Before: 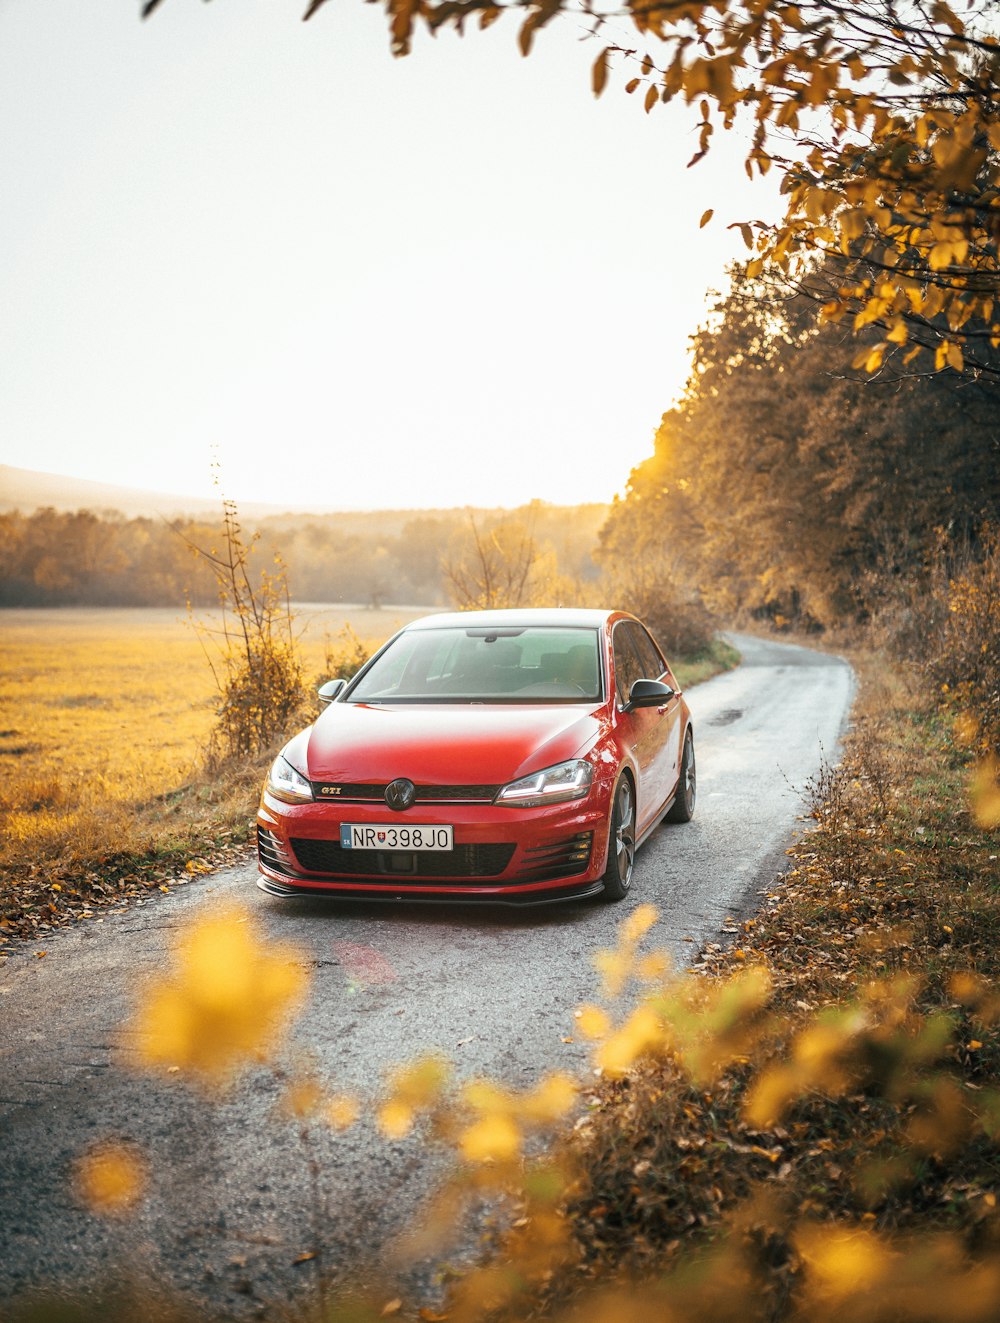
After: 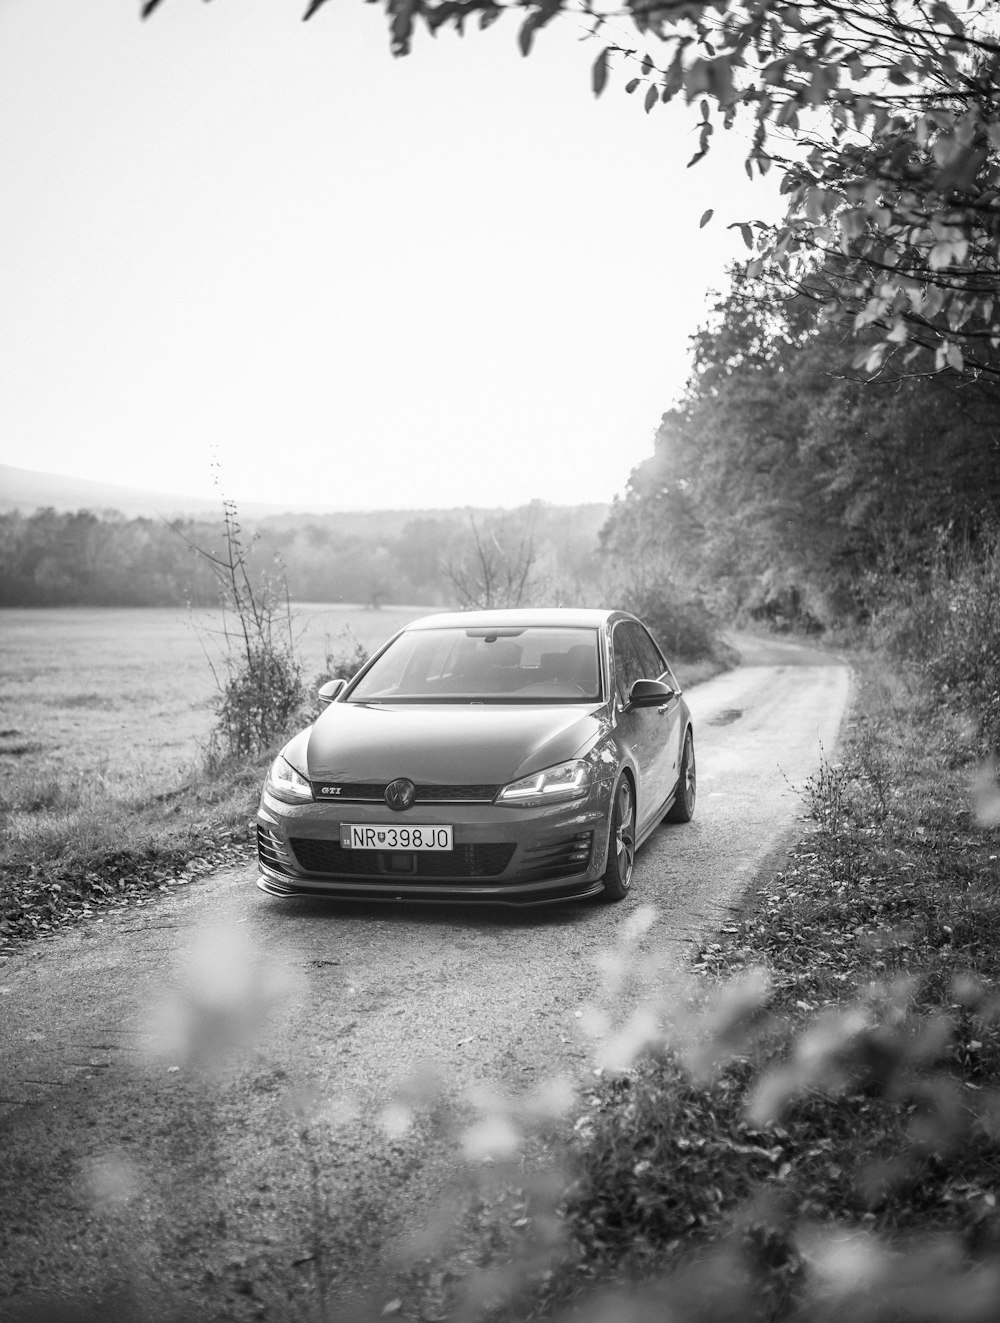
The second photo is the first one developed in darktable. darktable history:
base curve: preserve colors none
monochrome: on, module defaults
